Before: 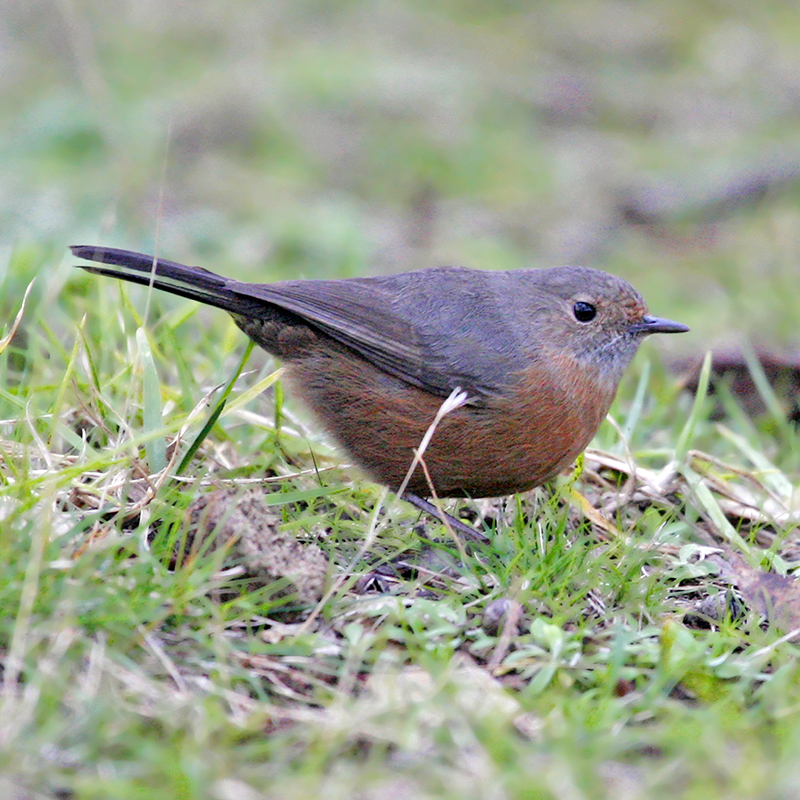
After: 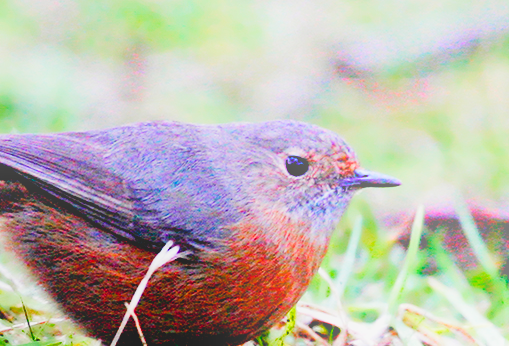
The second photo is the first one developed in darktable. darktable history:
color balance rgb: shadows lift › luminance -9.41%, highlights gain › luminance 17.6%, global offset › luminance -1.45%, perceptual saturation grading › highlights -17.77%, perceptual saturation grading › mid-tones 33.1%, perceptual saturation grading › shadows 50.52%, global vibrance 24.22%
bloom: on, module defaults
crop: left 36.005%, top 18.293%, right 0.31%, bottom 38.444%
sigmoid: contrast 2, skew -0.2, preserve hue 0%, red attenuation 0.1, red rotation 0.035, green attenuation 0.1, green rotation -0.017, blue attenuation 0.15, blue rotation -0.052, base primaries Rec2020
